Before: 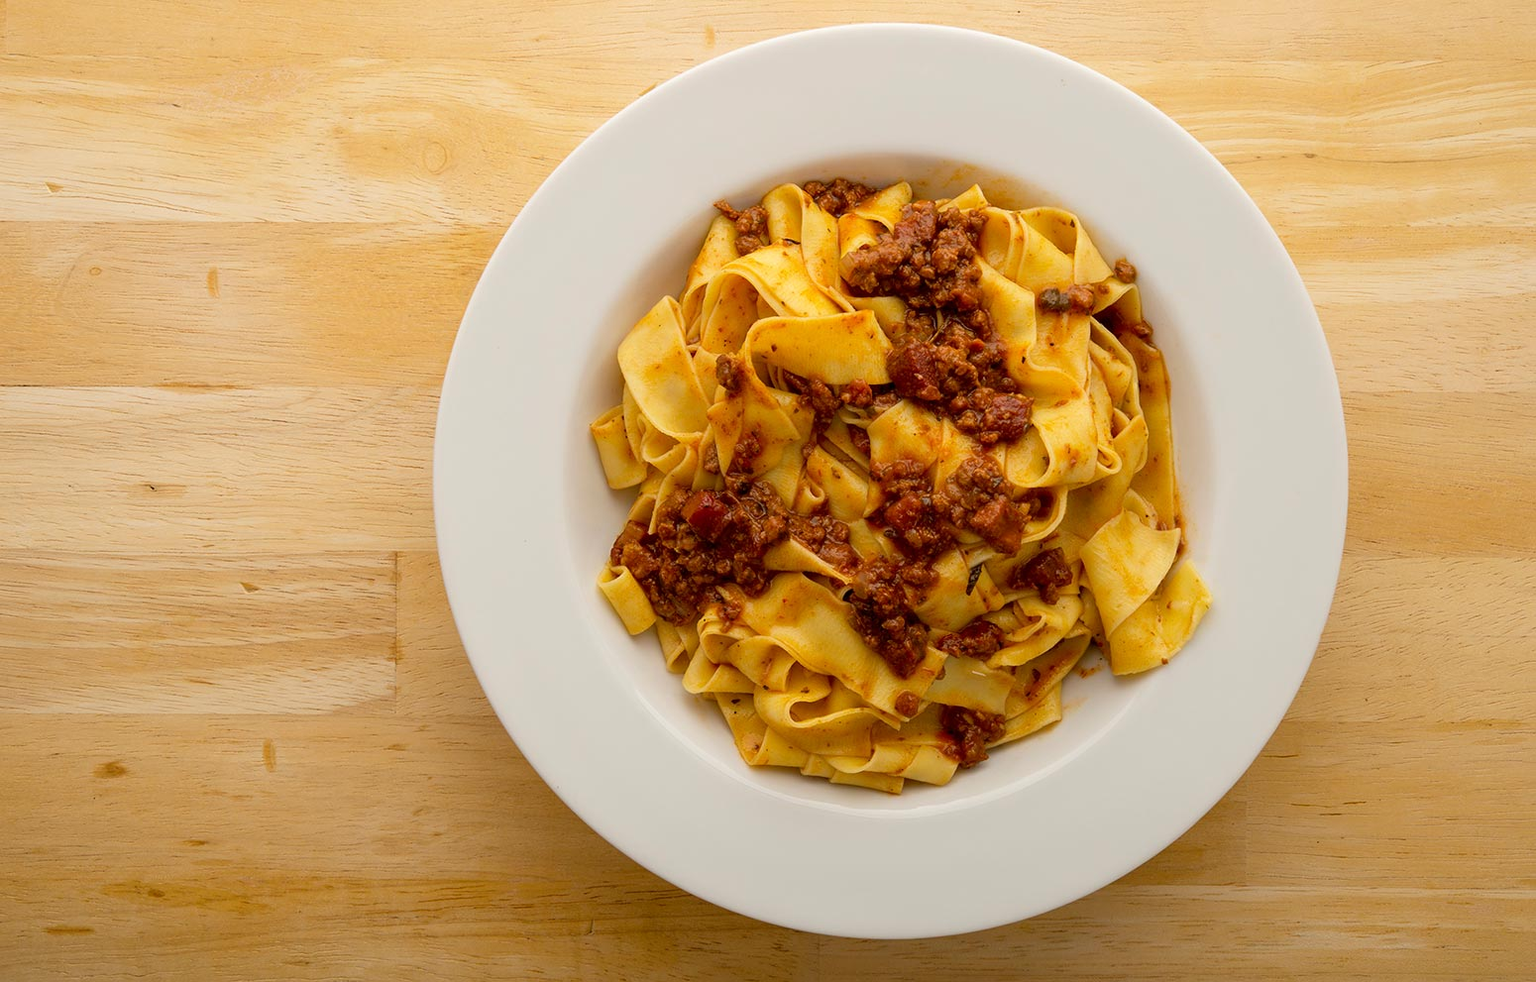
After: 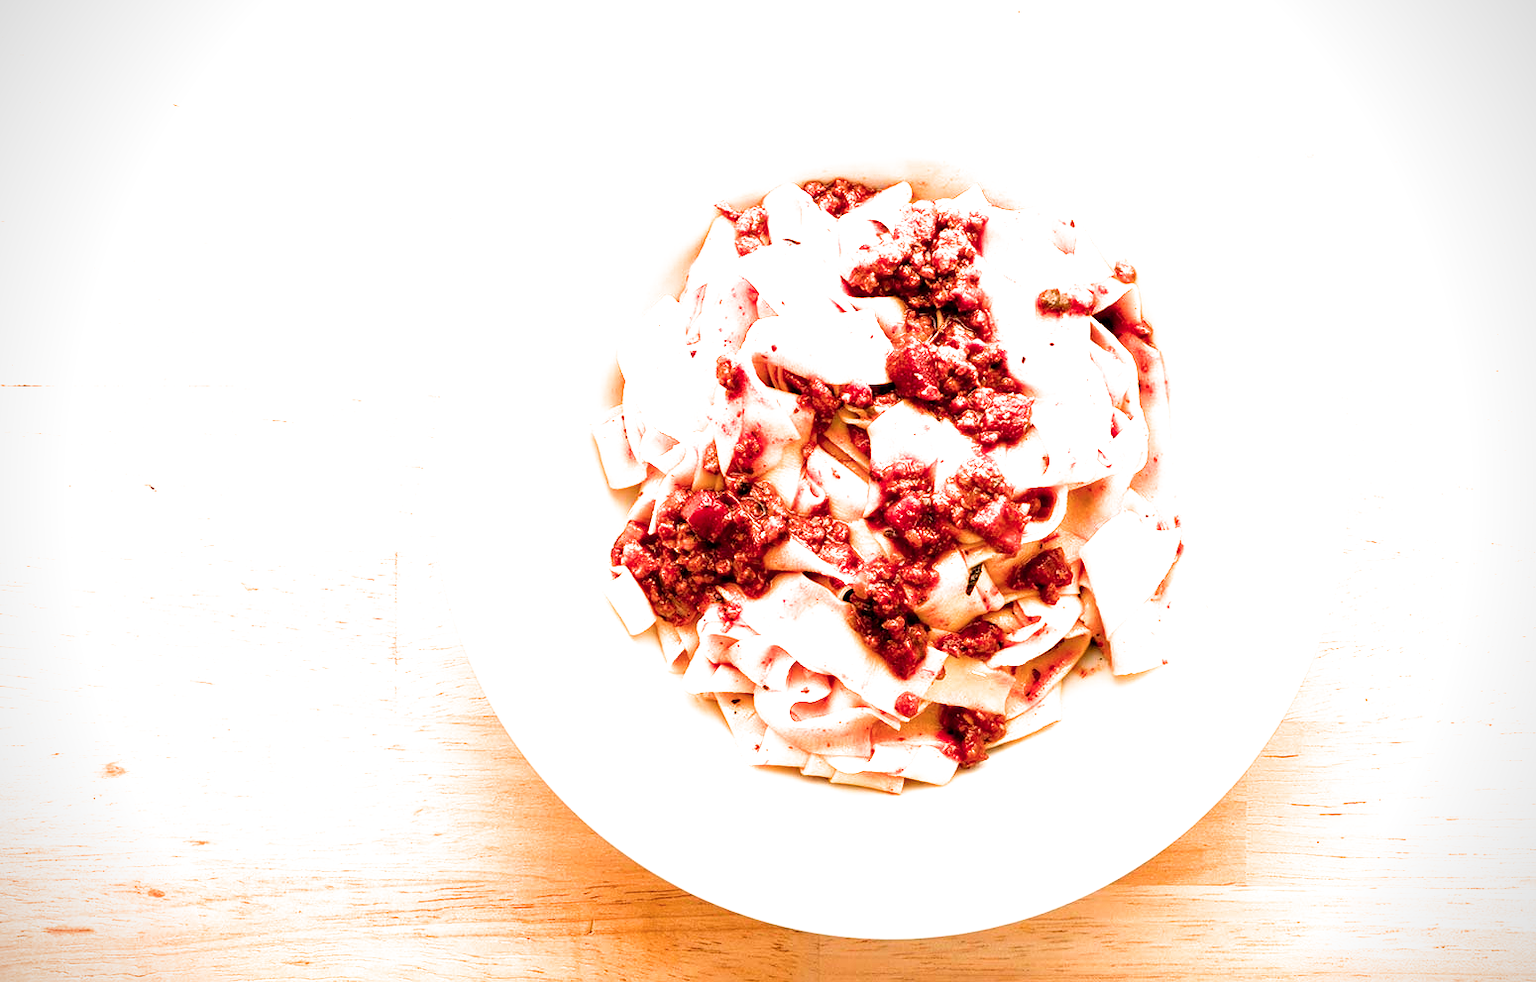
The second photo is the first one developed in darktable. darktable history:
exposure: black level correction 0.001, exposure 1.712 EV, compensate highlight preservation false
color zones: curves: ch1 [(0.29, 0.492) (0.373, 0.185) (0.509, 0.481)]; ch2 [(0.25, 0.462) (0.749, 0.457)]
vignetting: fall-off start 91.3%, unbound false
filmic rgb: middle gray luminance 8.8%, black relative exposure -6.25 EV, white relative exposure 2.72 EV, target black luminance 0%, hardness 4.73, latitude 74.07%, contrast 1.341, shadows ↔ highlights balance 9.45%, color science v4 (2020)
